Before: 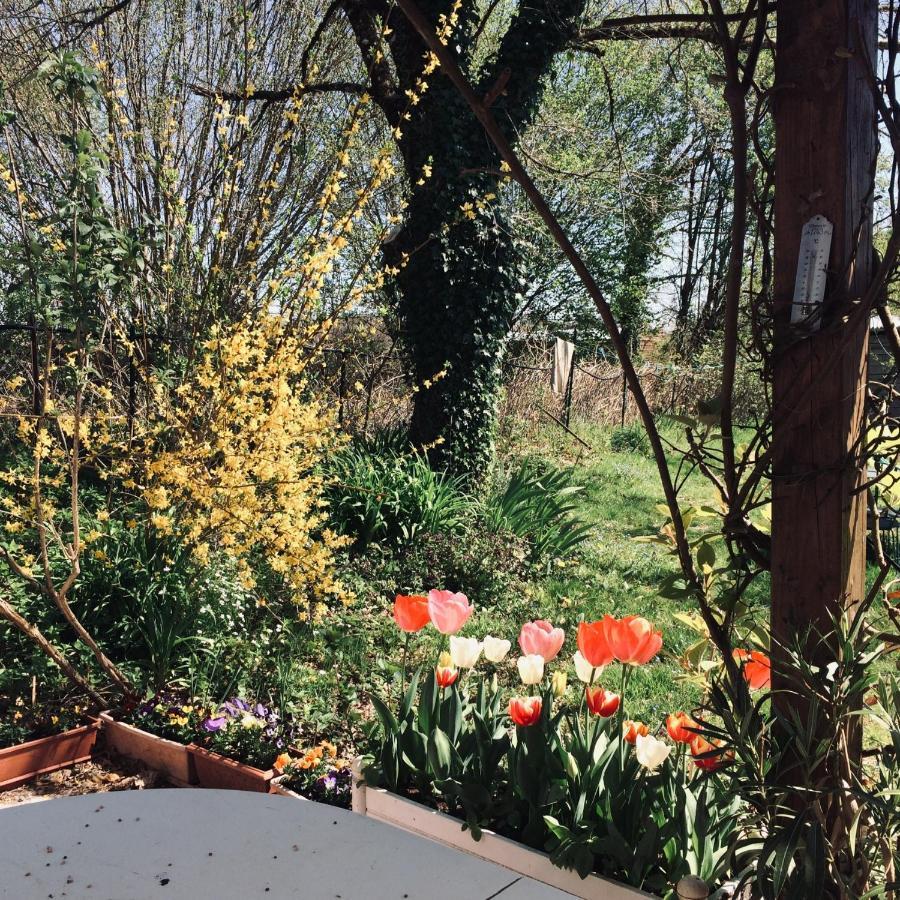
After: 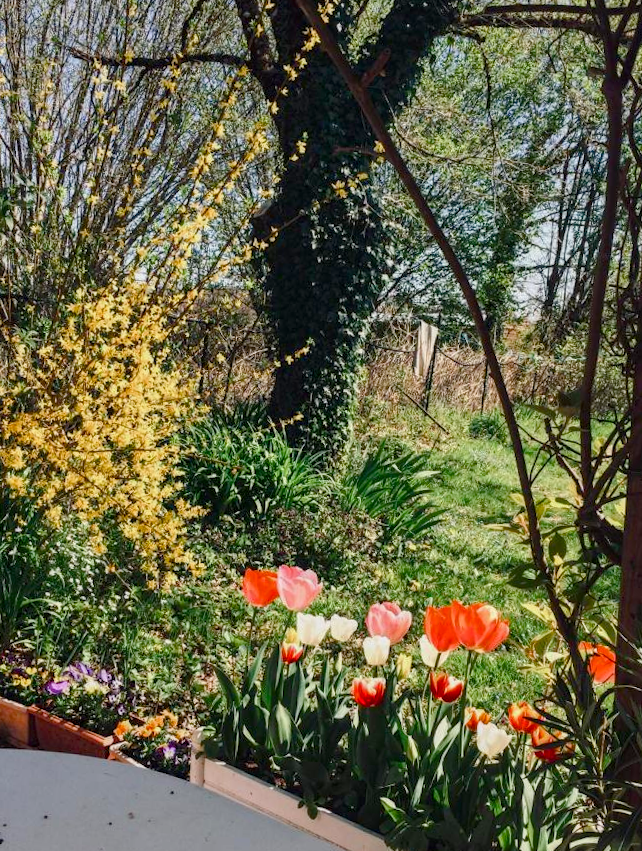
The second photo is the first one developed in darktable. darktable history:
local contrast: on, module defaults
color balance rgb: perceptual saturation grading › global saturation 20%, perceptual saturation grading › highlights -13.965%, perceptual saturation grading › shadows 49.511%, contrast -9.44%
crop and rotate: angle -3.26°, left 13.959%, top 0.043%, right 10.741%, bottom 0.063%
